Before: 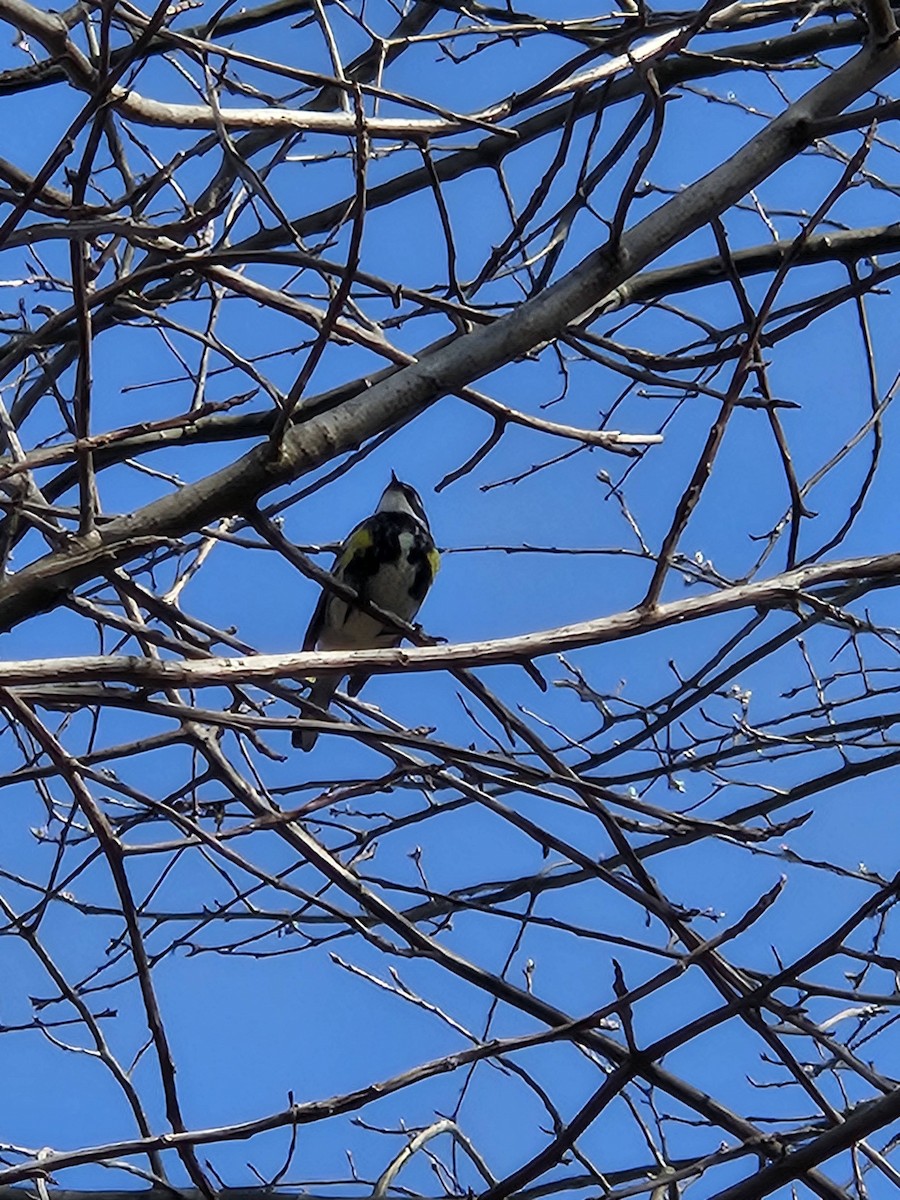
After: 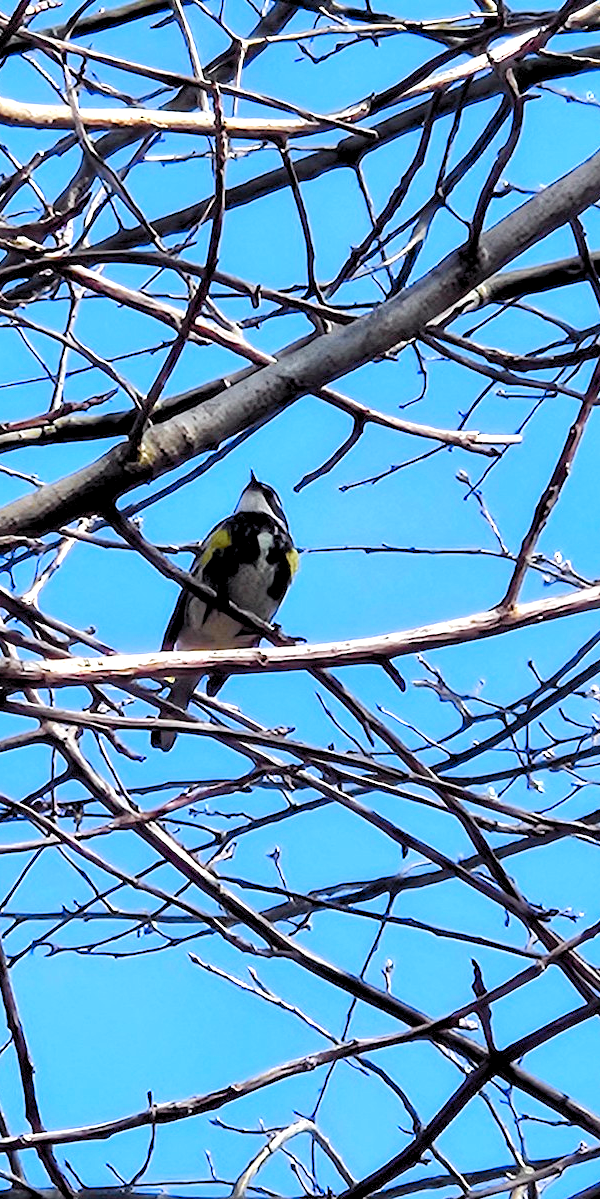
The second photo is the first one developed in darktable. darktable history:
levels: levels [0.036, 0.364, 0.827]
crop and rotate: left 15.754%, right 17.579%
tone curve: curves: ch0 [(0, 0) (0.105, 0.08) (0.195, 0.18) (0.283, 0.288) (0.384, 0.419) (0.485, 0.531) (0.638, 0.69) (0.795, 0.879) (1, 0.977)]; ch1 [(0, 0) (0.161, 0.092) (0.35, 0.33) (0.379, 0.401) (0.456, 0.469) (0.498, 0.503) (0.531, 0.537) (0.596, 0.621) (0.635, 0.655) (1, 1)]; ch2 [(0, 0) (0.371, 0.362) (0.437, 0.437) (0.483, 0.484) (0.53, 0.515) (0.56, 0.58) (0.622, 0.606) (1, 1)], color space Lab, independent channels, preserve colors none
